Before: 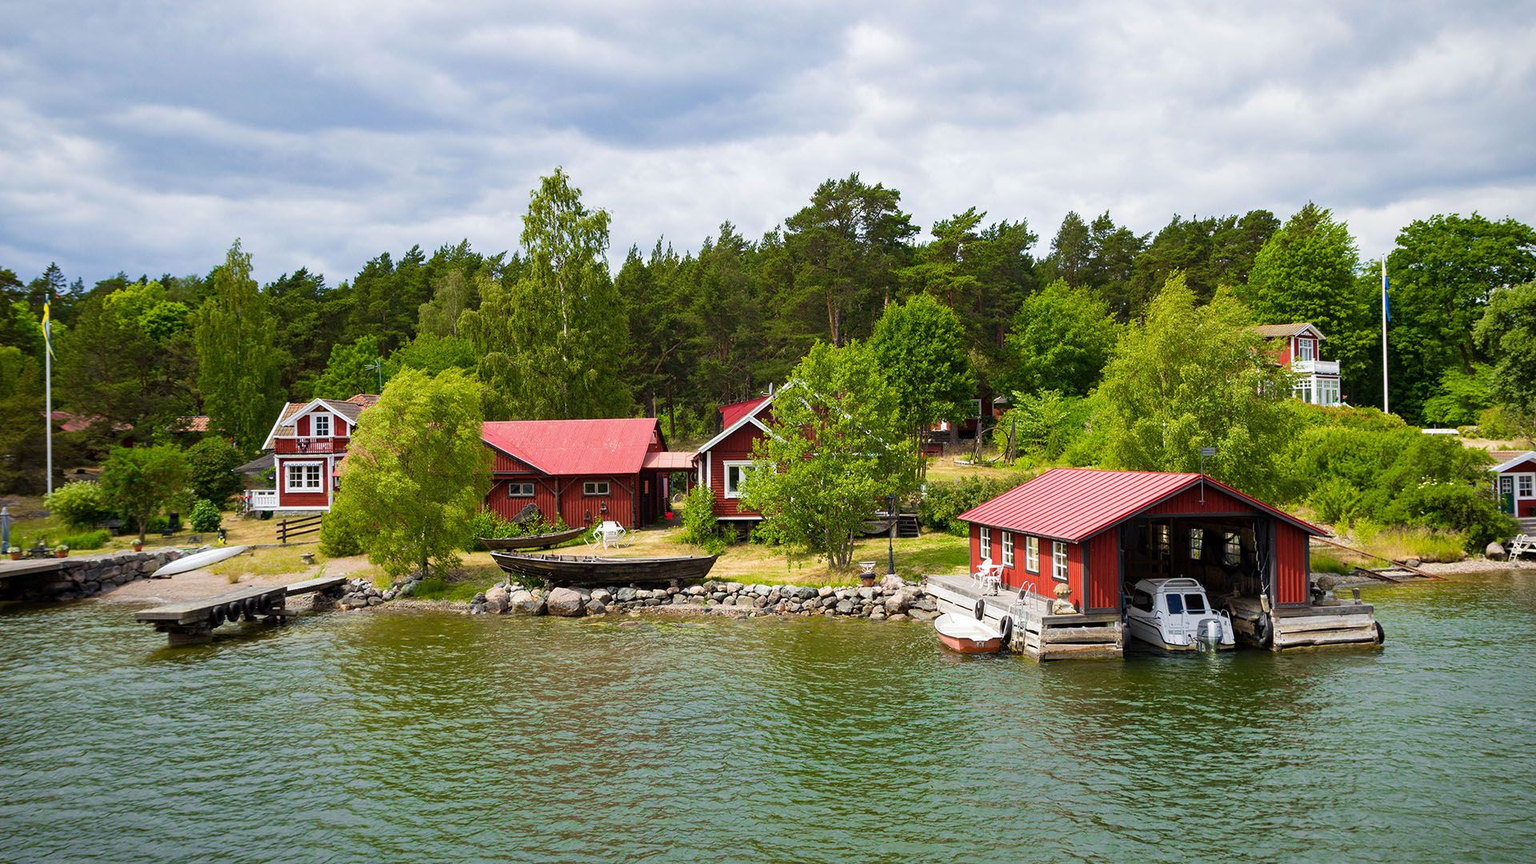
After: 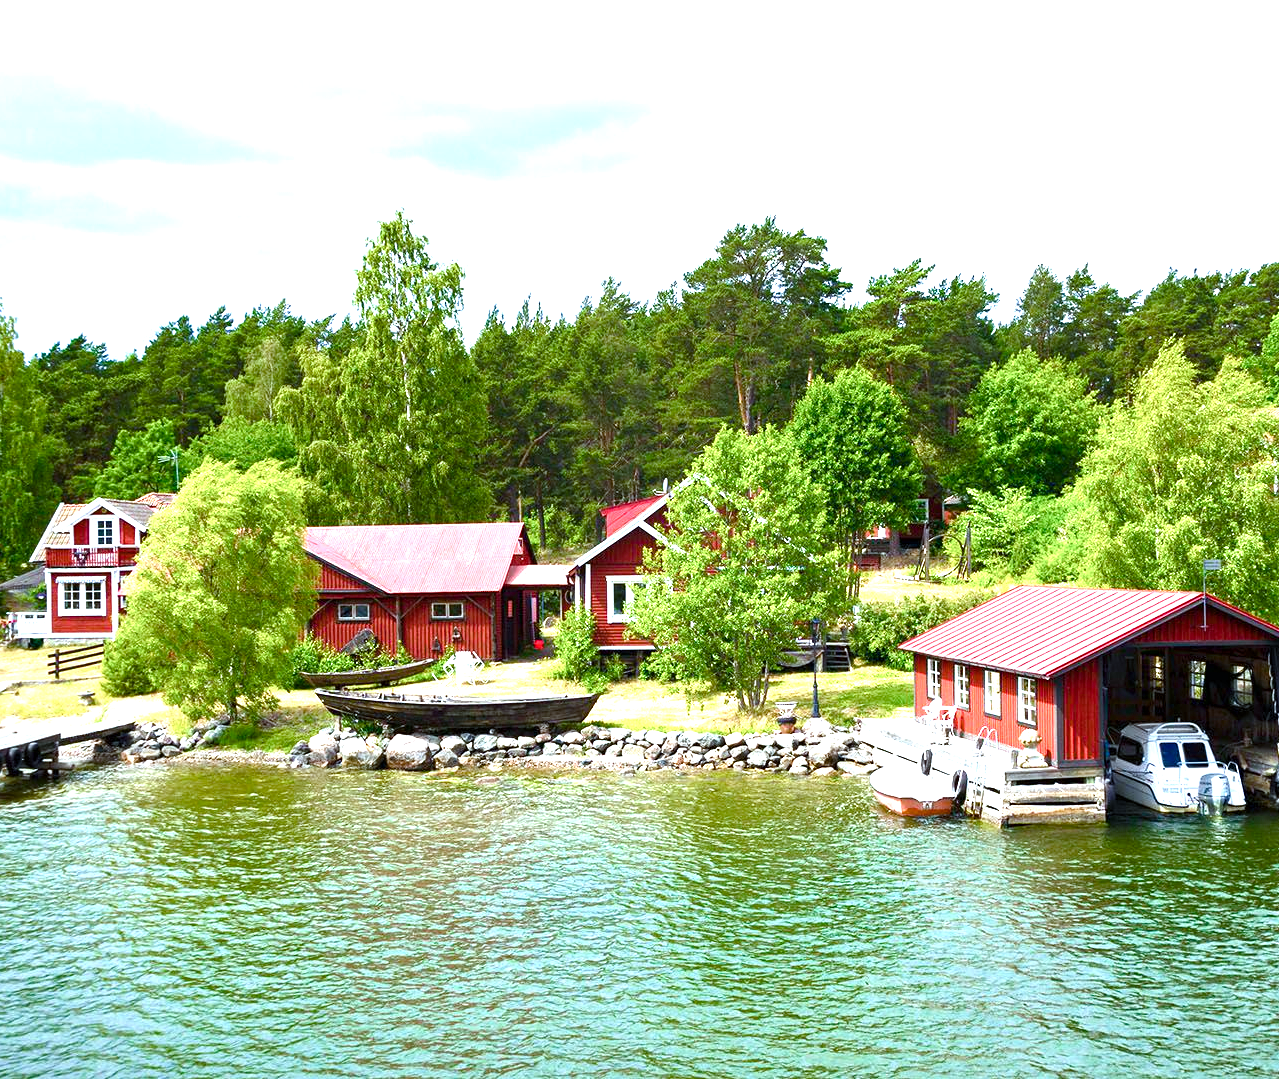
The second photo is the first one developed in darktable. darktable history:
color calibration: illuminant F (fluorescent), F source F9 (Cool White Deluxe 4150 K) – high CRI, x 0.375, y 0.373, temperature 4162.34 K
color balance rgb: shadows lift › luminance -20.341%, perceptual saturation grading › global saturation 20%, perceptual saturation grading › highlights -49.886%, perceptual saturation grading › shadows 25.449%, perceptual brilliance grading › global brilliance 12.236%, global vibrance 20%
crop and rotate: left 15.572%, right 17.763%
exposure: exposure 1 EV, compensate highlight preservation false
